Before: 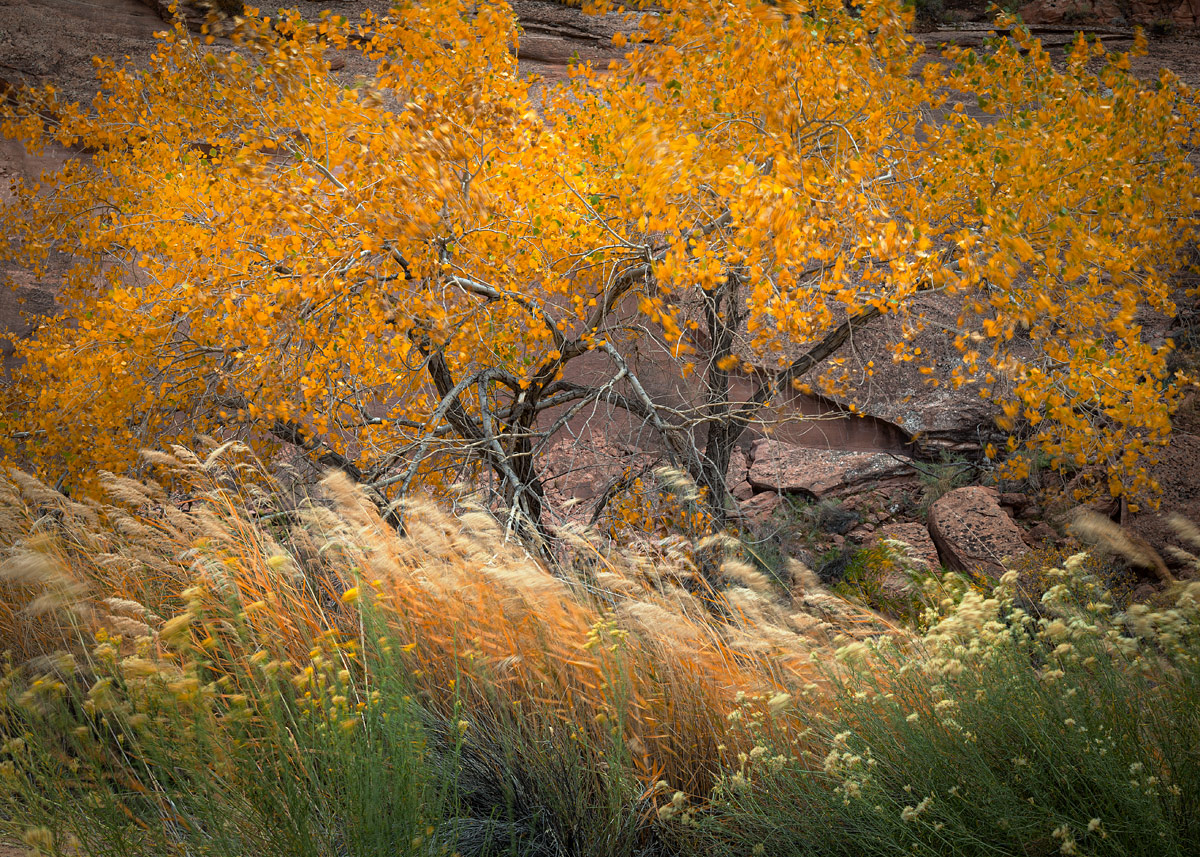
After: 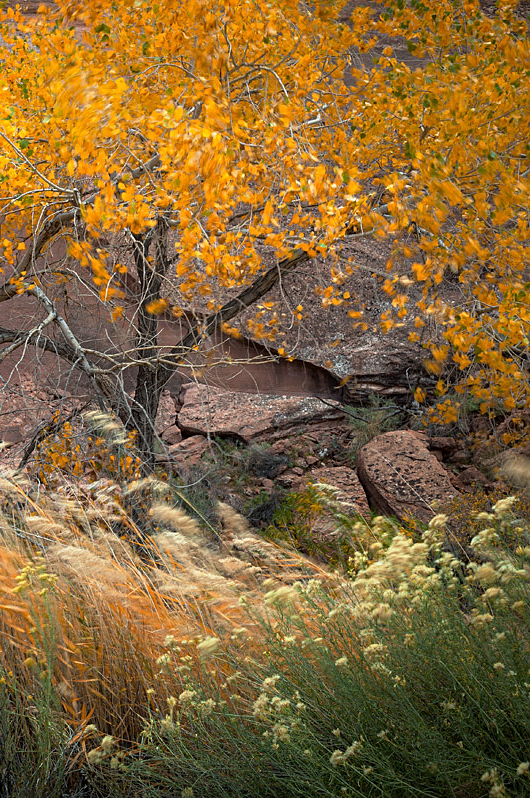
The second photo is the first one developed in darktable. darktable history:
crop: left 47.628%, top 6.643%, right 7.874%
sharpen: amount 0.2
